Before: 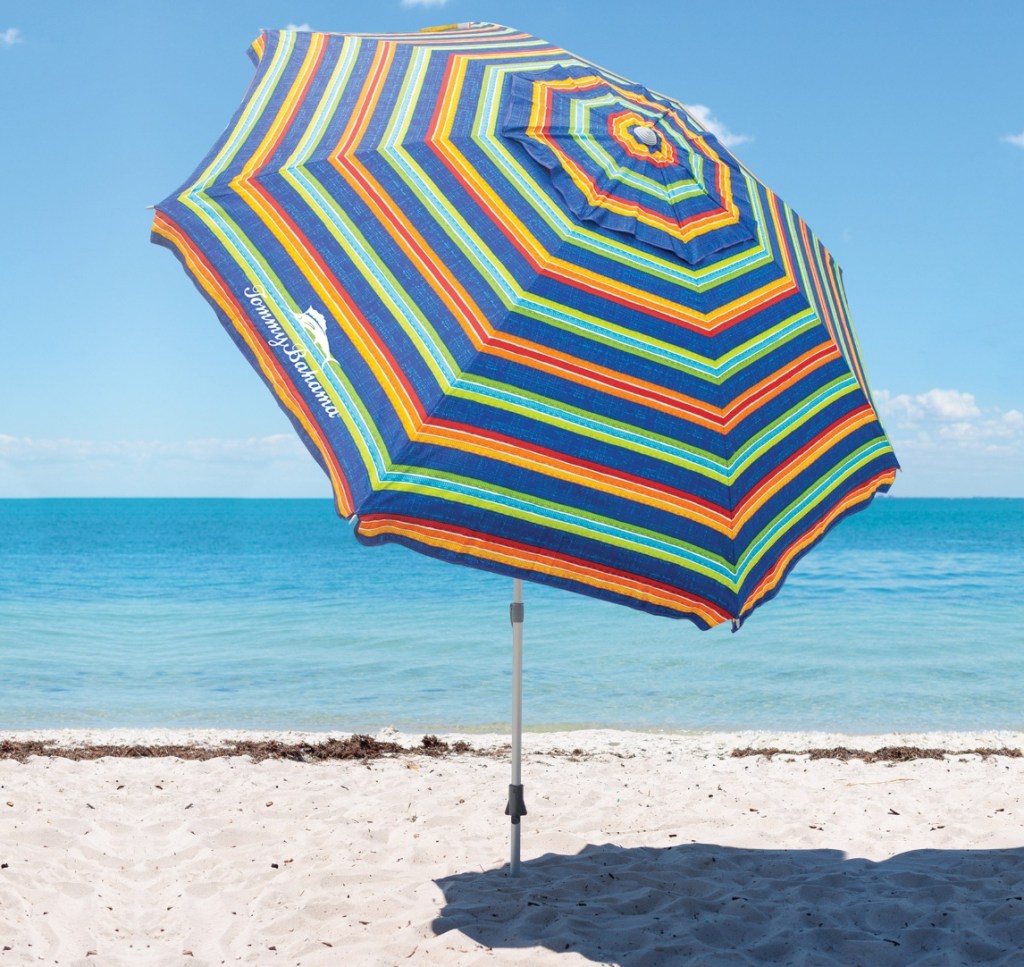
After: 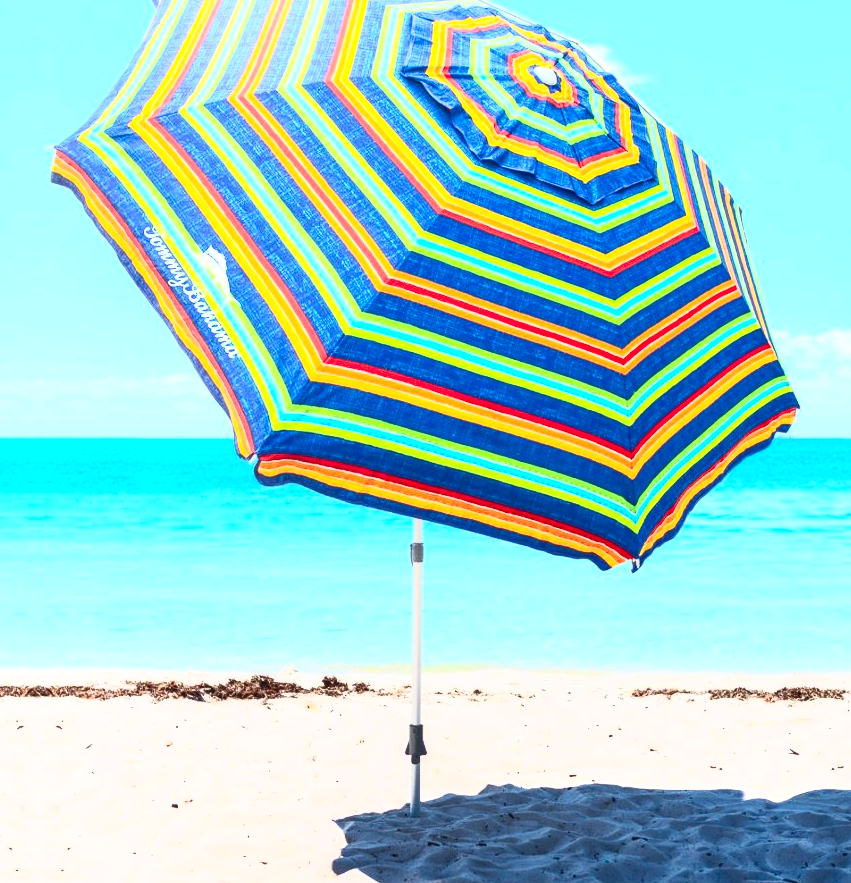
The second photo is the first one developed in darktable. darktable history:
local contrast: on, module defaults
crop: left 9.826%, top 6.215%, right 6.98%, bottom 2.455%
contrast brightness saturation: contrast 0.827, brightness 0.585, saturation 0.597
